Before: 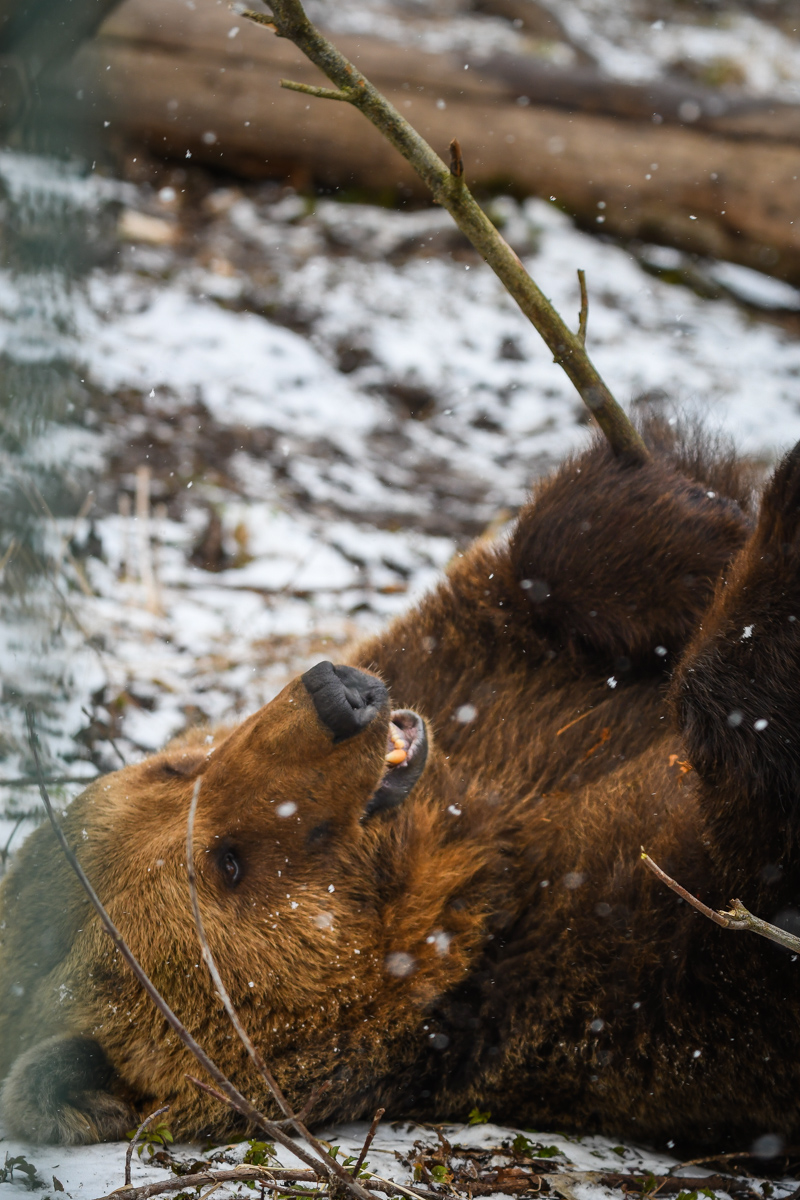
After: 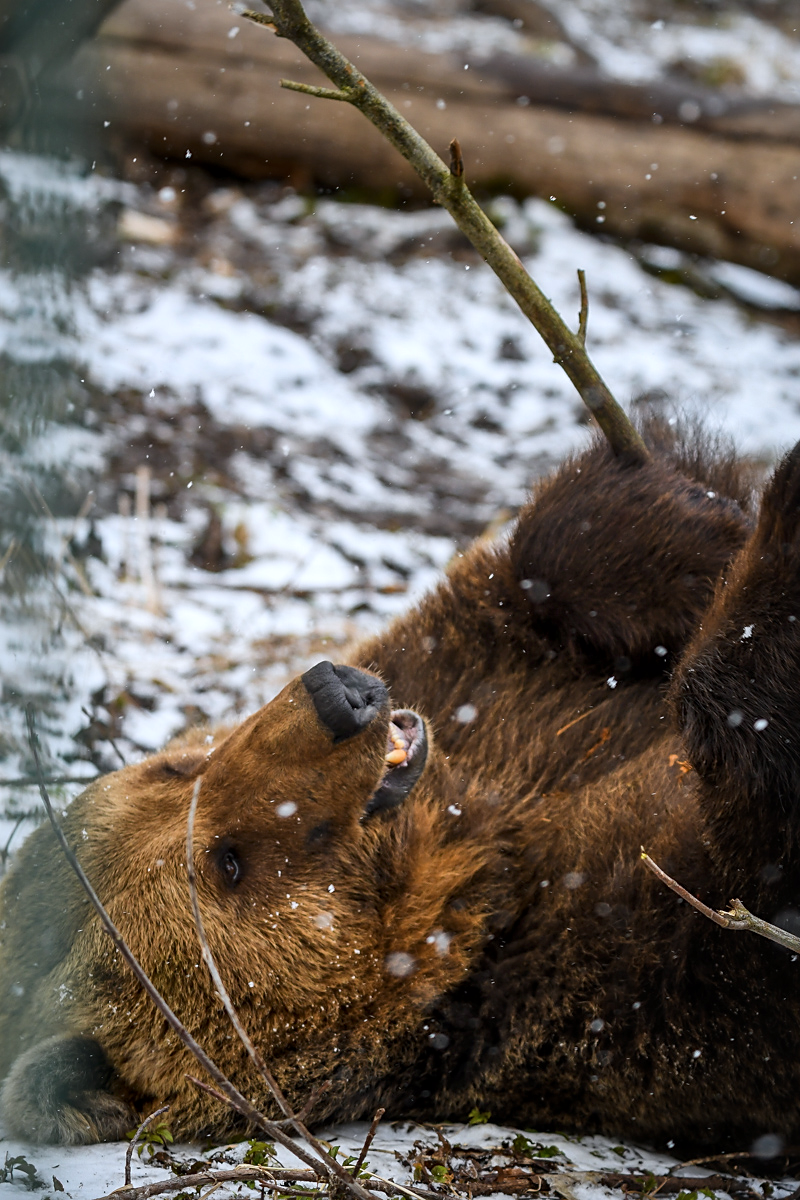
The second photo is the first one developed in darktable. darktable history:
local contrast: mode bilateral grid, contrast 20, coarseness 50, detail 132%, midtone range 0.2
sharpen: radius 1.864, amount 0.398, threshold 1.271
white balance: red 0.976, blue 1.04
